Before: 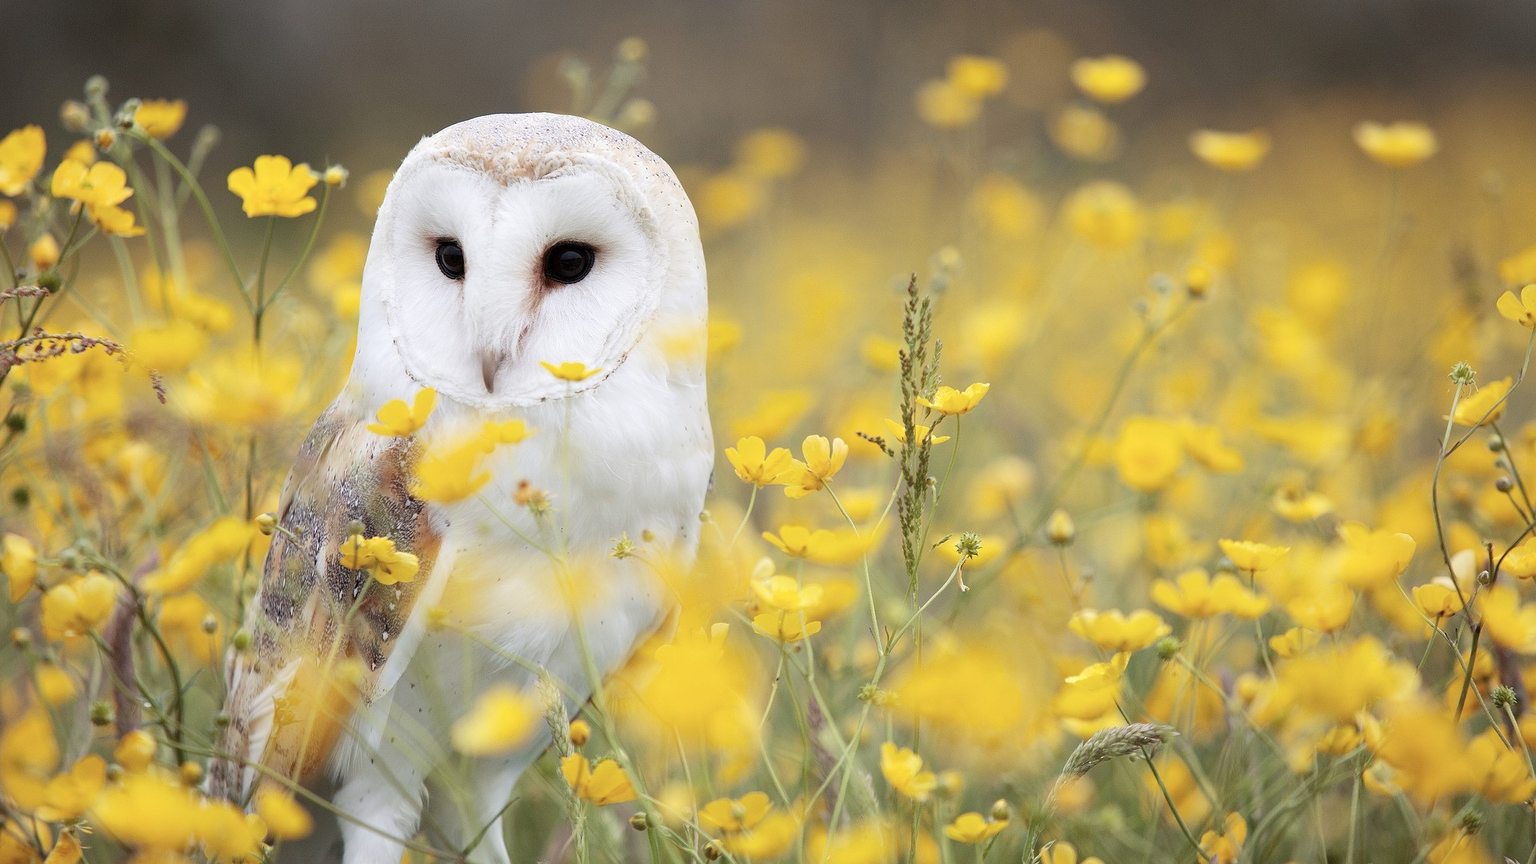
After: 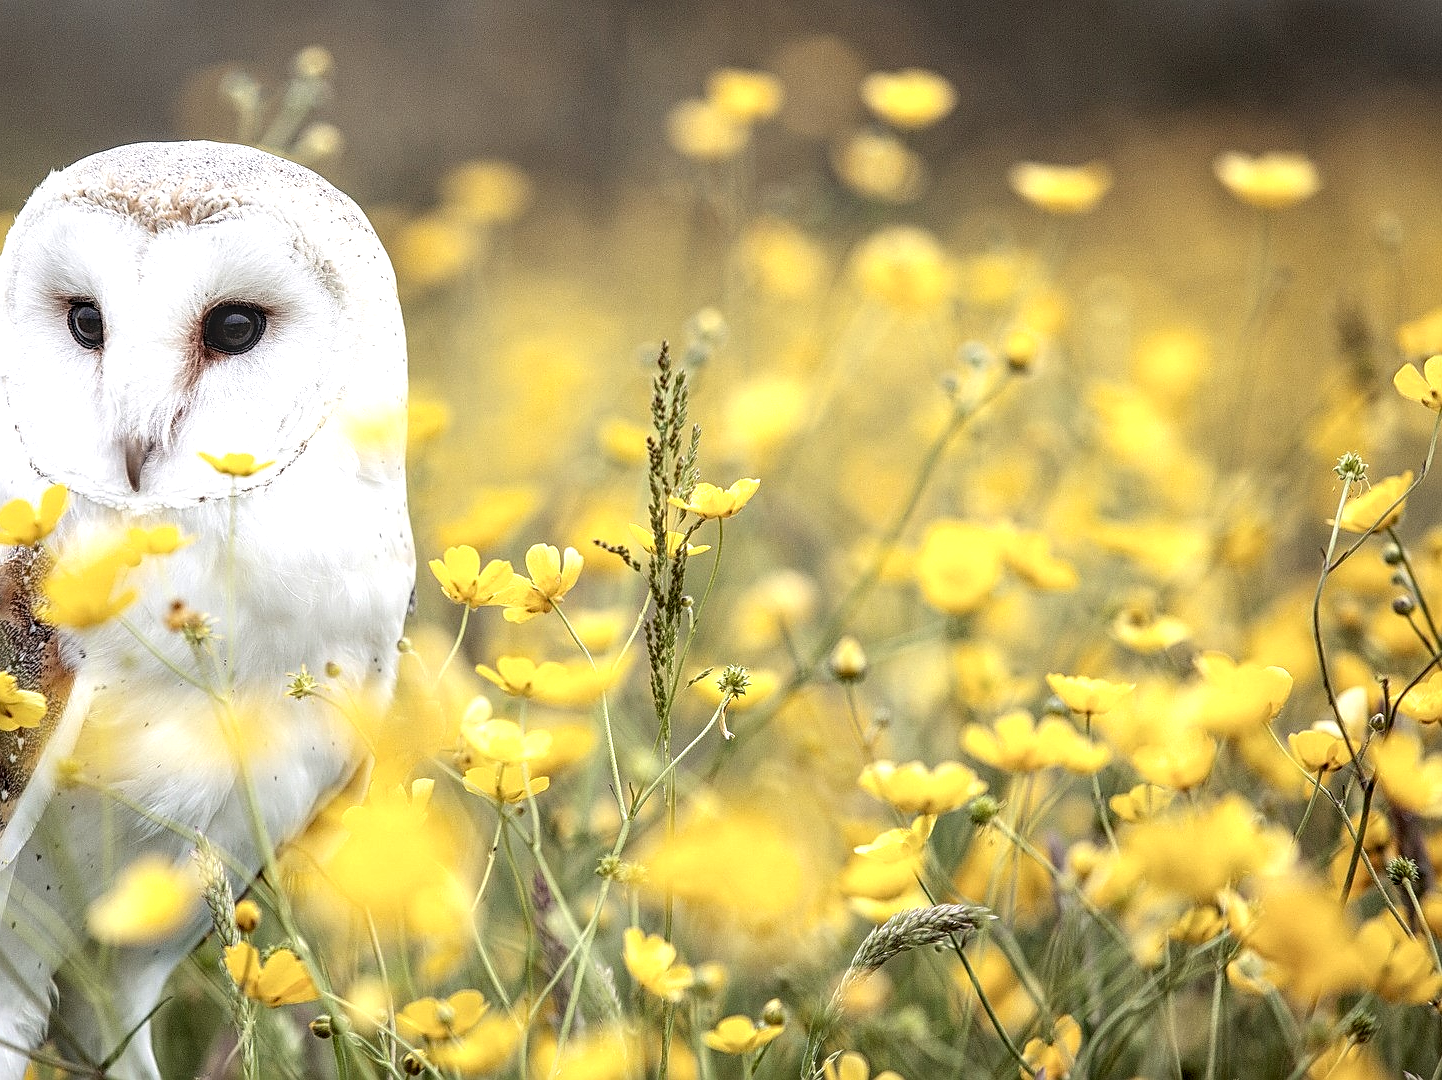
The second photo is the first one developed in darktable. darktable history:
local contrast: highlights 13%, shadows 36%, detail 183%, midtone range 0.474
sharpen: on, module defaults
crop and rotate: left 24.849%
exposure: exposure 0.174 EV, compensate highlight preservation false
